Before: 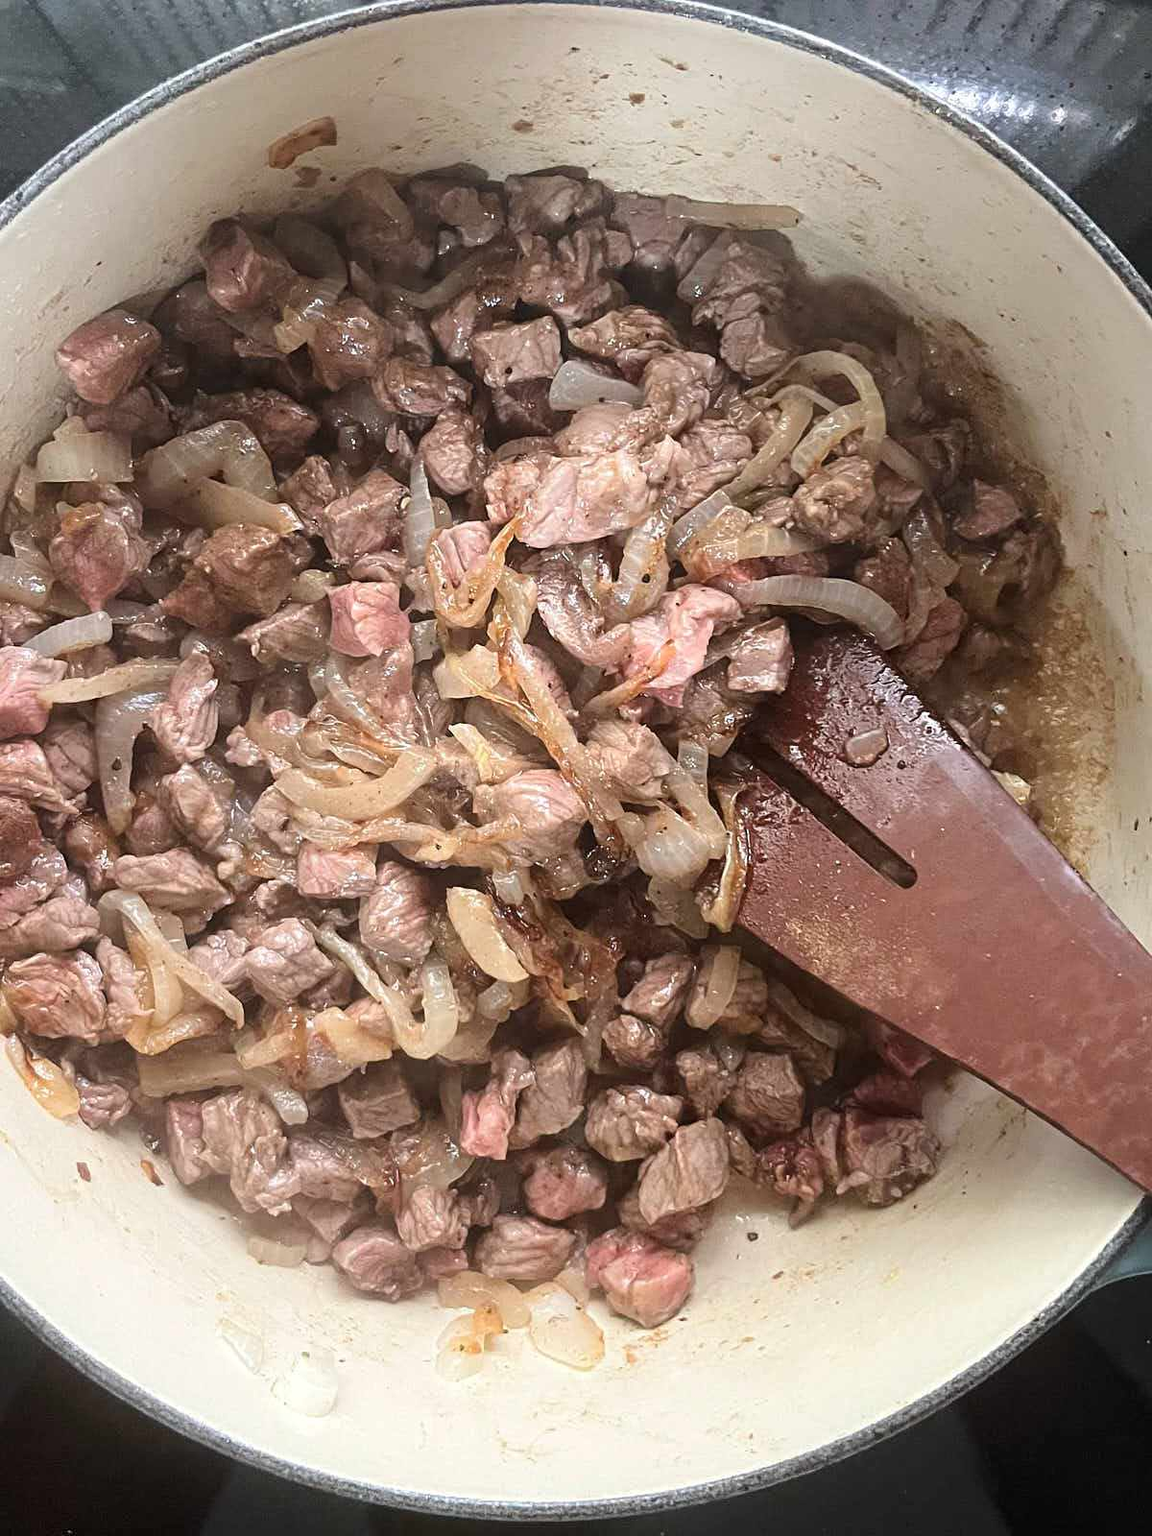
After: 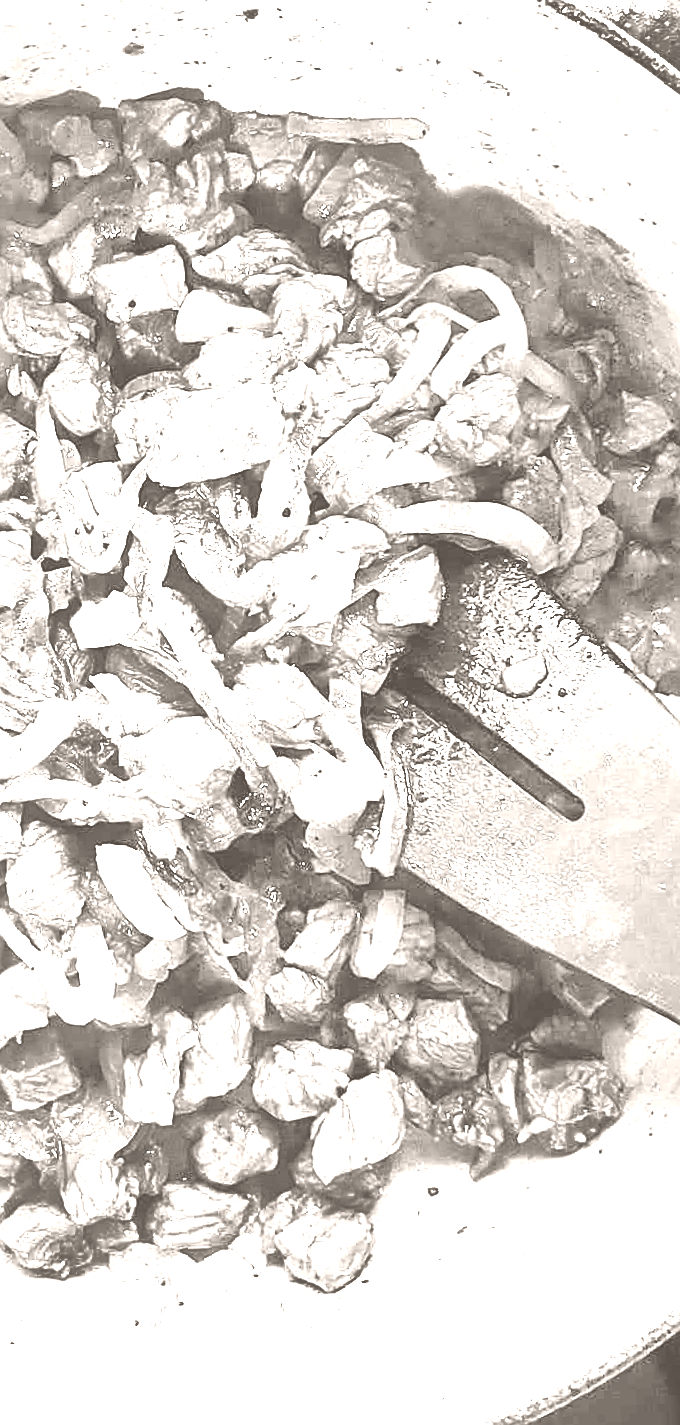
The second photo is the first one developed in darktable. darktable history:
colorize: hue 34.49°, saturation 35.33%, source mix 100%, lightness 55%, version 1
rotate and perspective: rotation -3°, crop left 0.031, crop right 0.968, crop top 0.07, crop bottom 0.93
shadows and highlights: shadows 24.5, highlights -78.15, soften with gaussian
sharpen: on, module defaults
crop: left 31.458%, top 0%, right 11.876%
base curve: curves: ch0 [(0, 0) (0.012, 0.01) (0.073, 0.168) (0.31, 0.711) (0.645, 0.957) (1, 1)], preserve colors none
contrast brightness saturation: saturation -0.05
